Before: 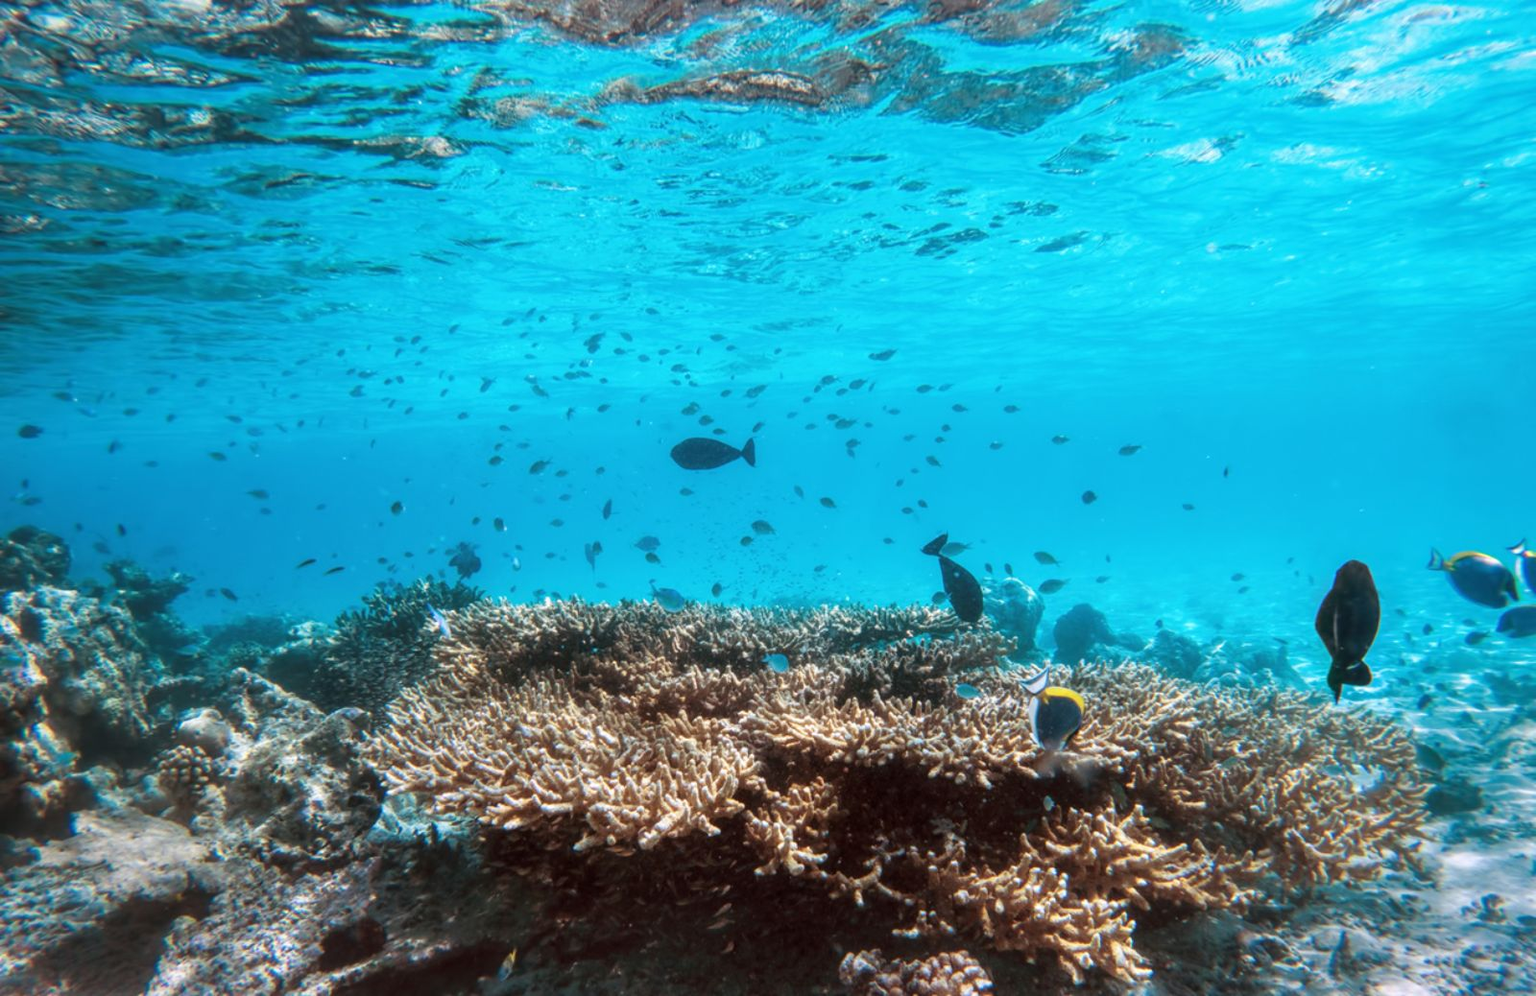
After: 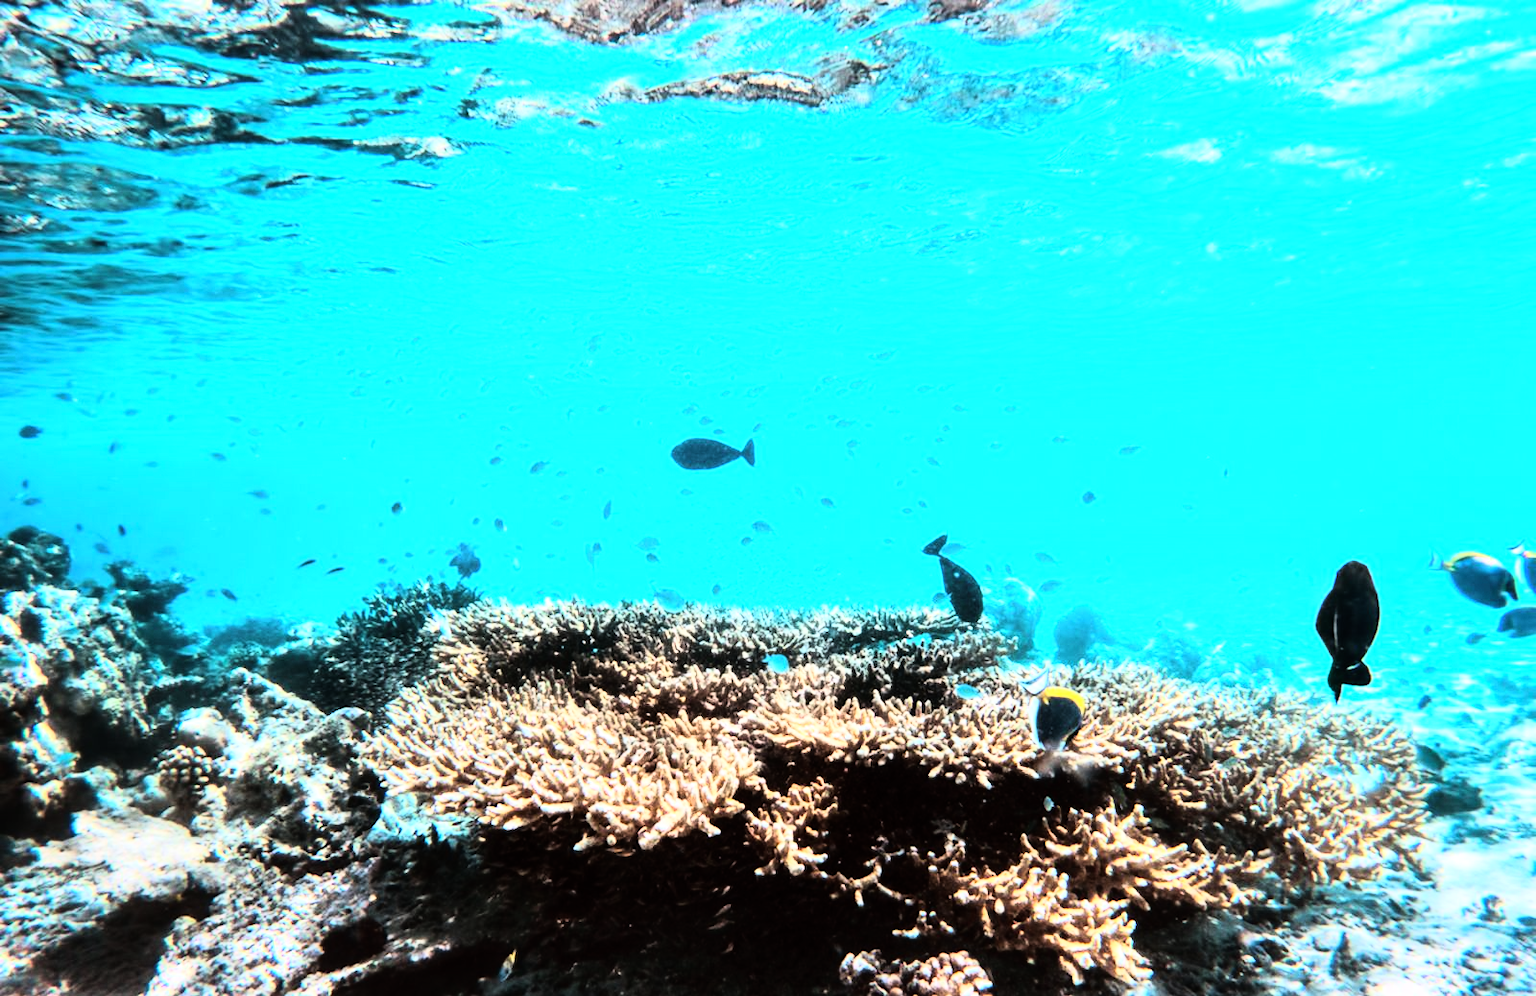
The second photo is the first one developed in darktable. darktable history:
tone equalizer: -8 EV -0.417 EV, -7 EV -0.389 EV, -6 EV -0.333 EV, -5 EV -0.222 EV, -3 EV 0.222 EV, -2 EV 0.333 EV, -1 EV 0.389 EV, +0 EV 0.417 EV, edges refinement/feathering 500, mask exposure compensation -1.57 EV, preserve details no
rgb curve: curves: ch0 [(0, 0) (0.21, 0.15) (0.24, 0.21) (0.5, 0.75) (0.75, 0.96) (0.89, 0.99) (1, 1)]; ch1 [(0, 0.02) (0.21, 0.13) (0.25, 0.2) (0.5, 0.67) (0.75, 0.9) (0.89, 0.97) (1, 1)]; ch2 [(0, 0.02) (0.21, 0.13) (0.25, 0.2) (0.5, 0.67) (0.75, 0.9) (0.89, 0.97) (1, 1)], compensate middle gray true
